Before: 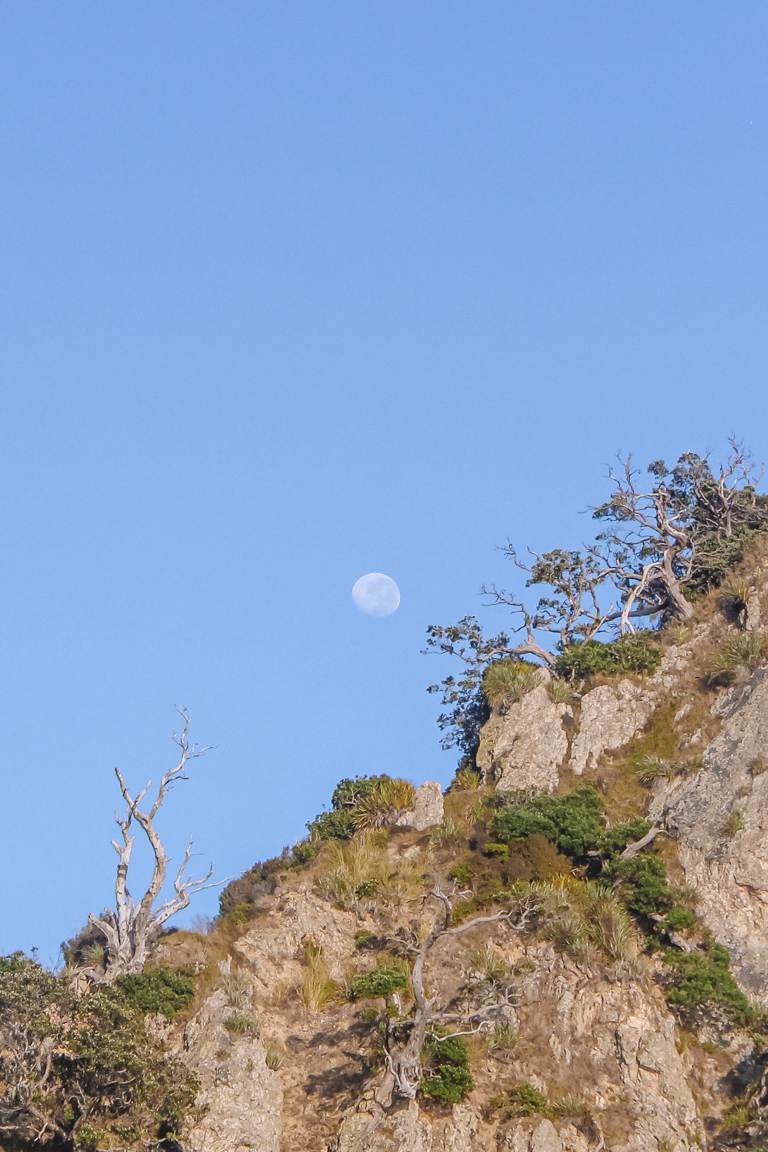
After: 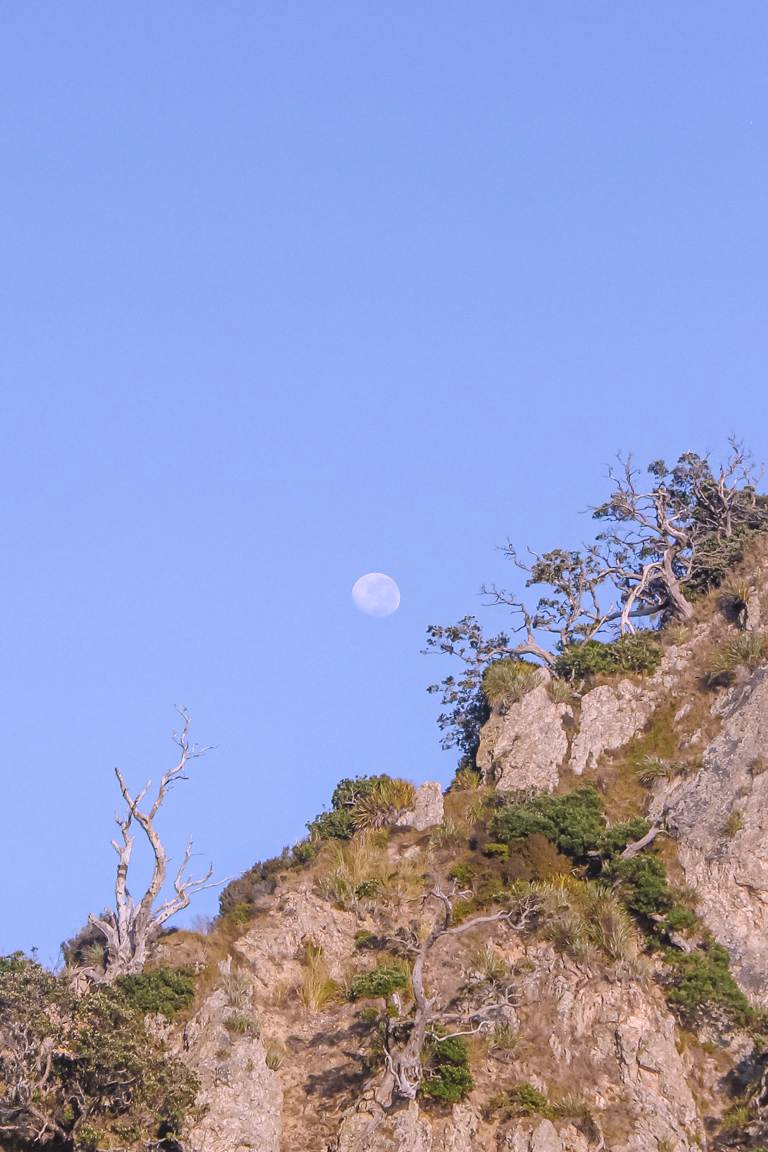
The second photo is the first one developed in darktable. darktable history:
color calibration: output R [1.063, -0.012, -0.003, 0], output B [-0.079, 0.047, 1, 0], gray › normalize channels true, x 0.366, y 0.379, temperature 4404.49 K, gamut compression 0.021
contrast brightness saturation: saturation -0.058
